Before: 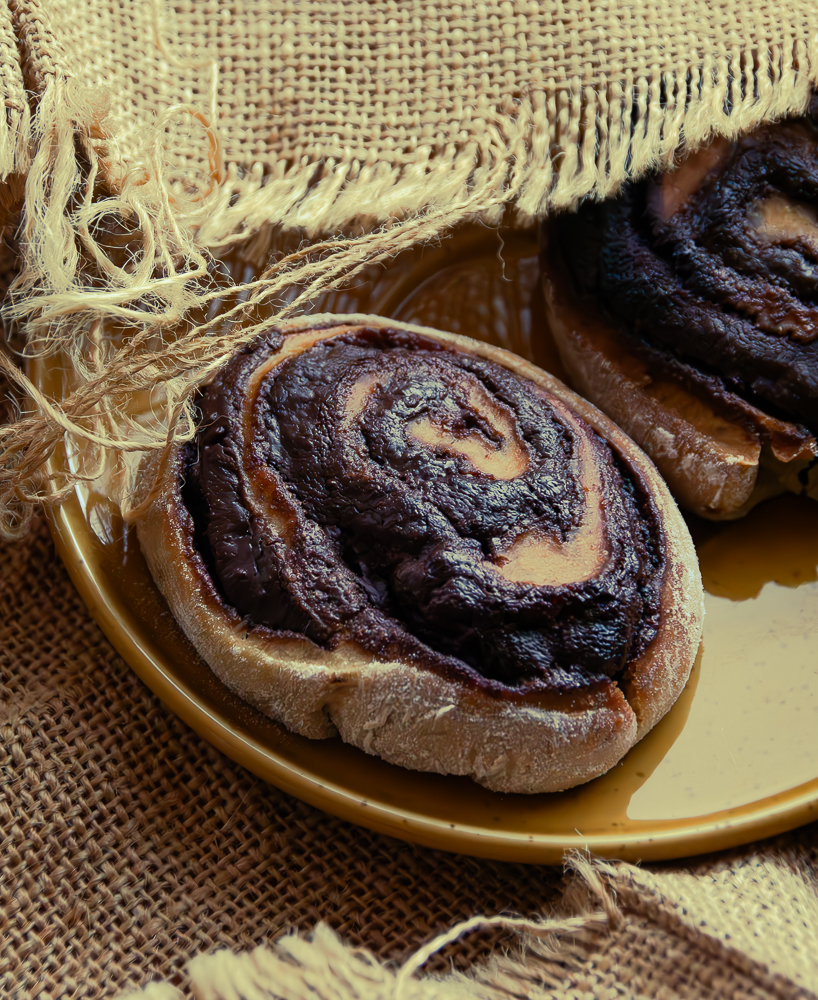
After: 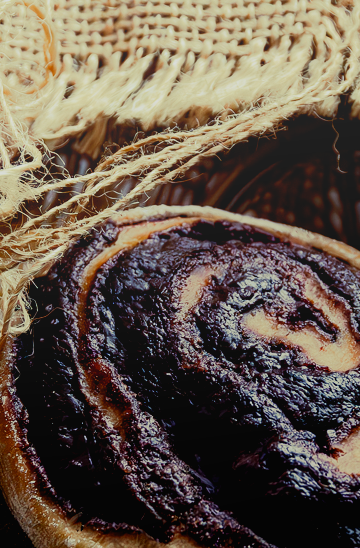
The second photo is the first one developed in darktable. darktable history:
exposure: black level correction 0.016, exposure -0.009 EV, compensate highlight preservation false
bloom: size 38%, threshold 95%, strength 30%
crop: left 20.248%, top 10.86%, right 35.675%, bottom 34.321%
sigmoid: skew -0.2, preserve hue 0%, red attenuation 0.1, red rotation 0.035, green attenuation 0.1, green rotation -0.017, blue attenuation 0.15, blue rotation -0.052, base primaries Rec2020
